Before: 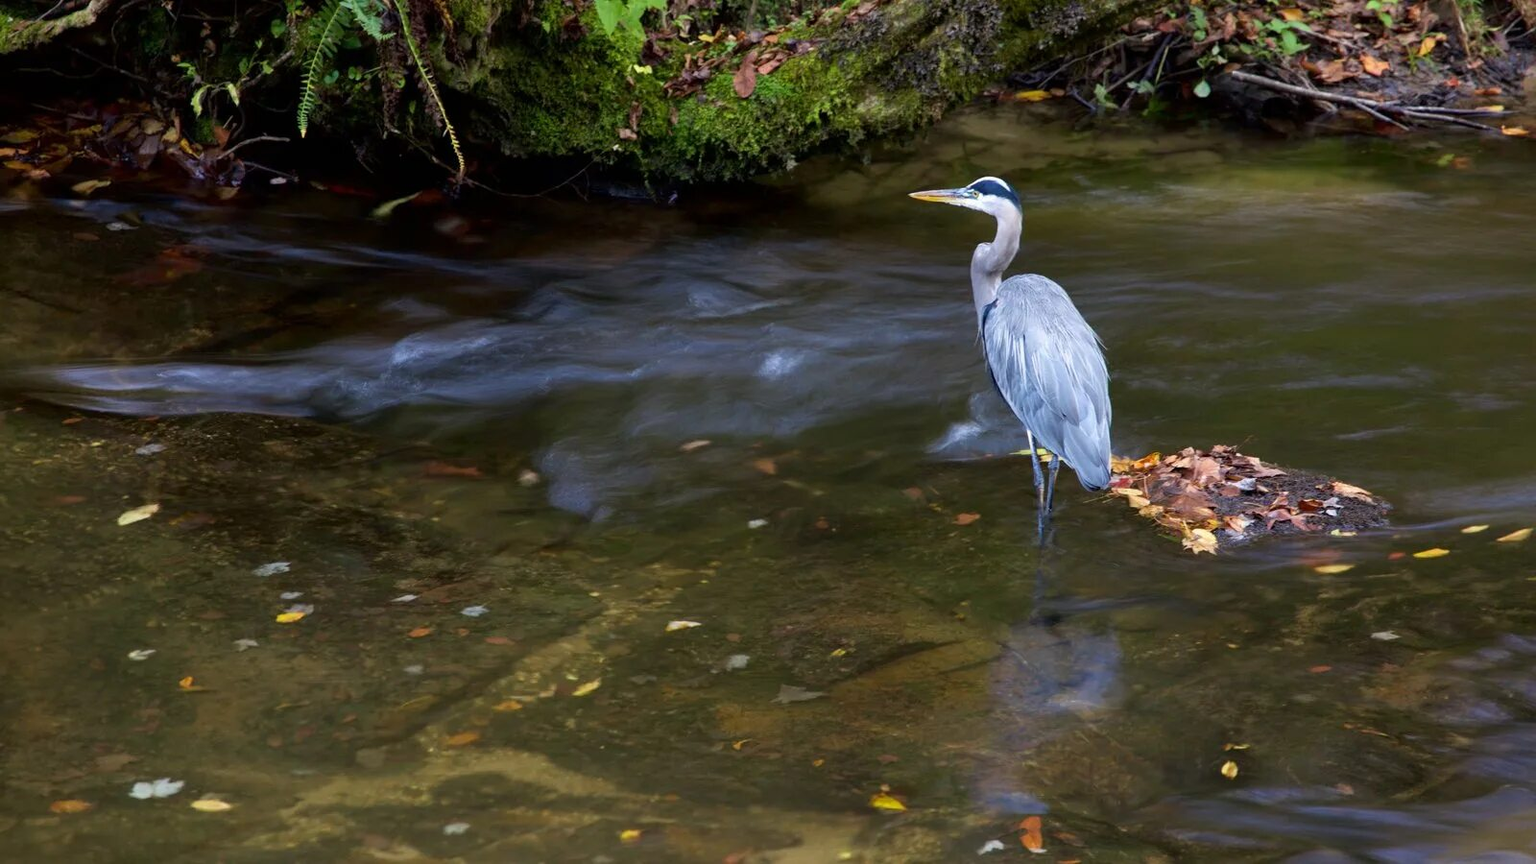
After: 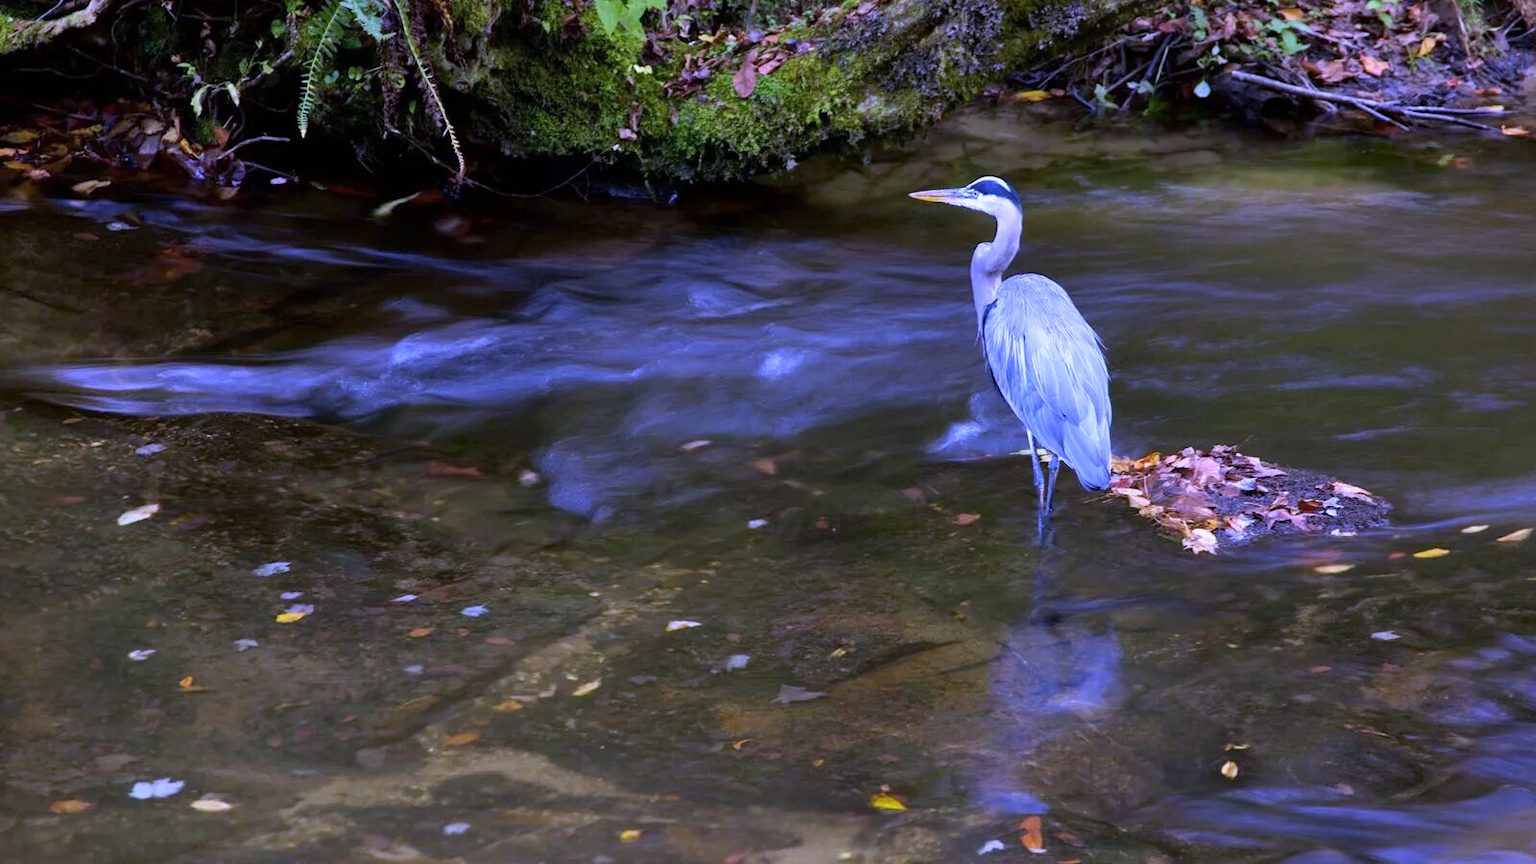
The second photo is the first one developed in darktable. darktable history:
exposure: exposure 0 EV, compensate highlight preservation false
white balance: red 0.98, blue 1.61
shadows and highlights: shadows 29.61, highlights -30.47, low approximation 0.01, soften with gaussian
